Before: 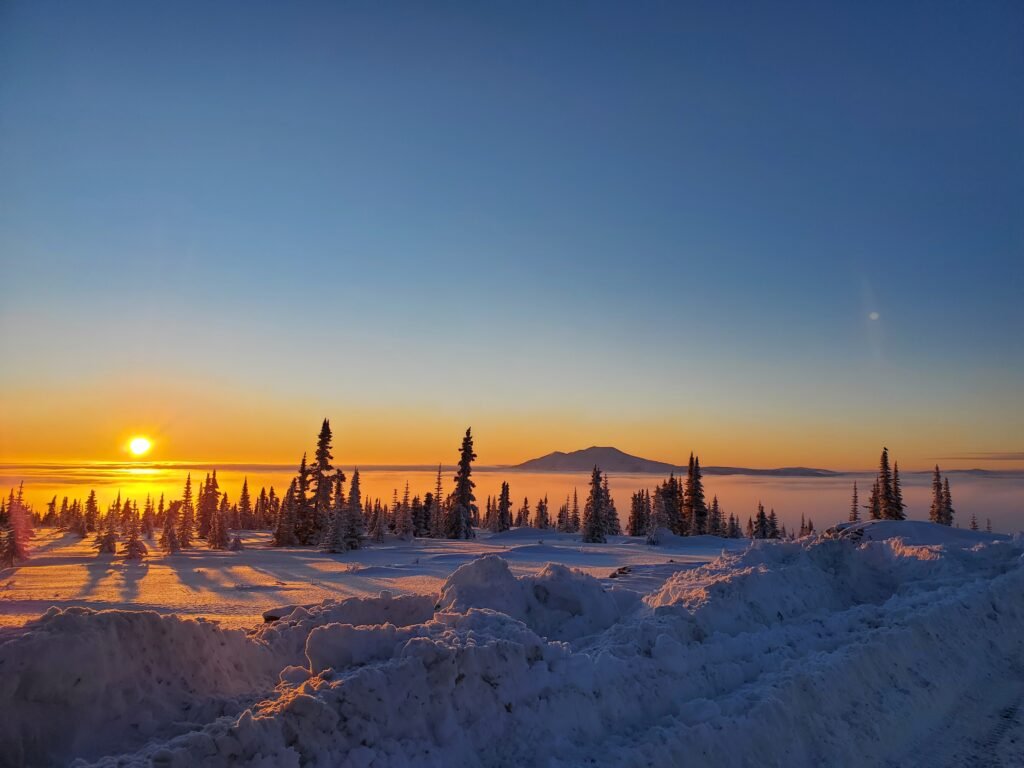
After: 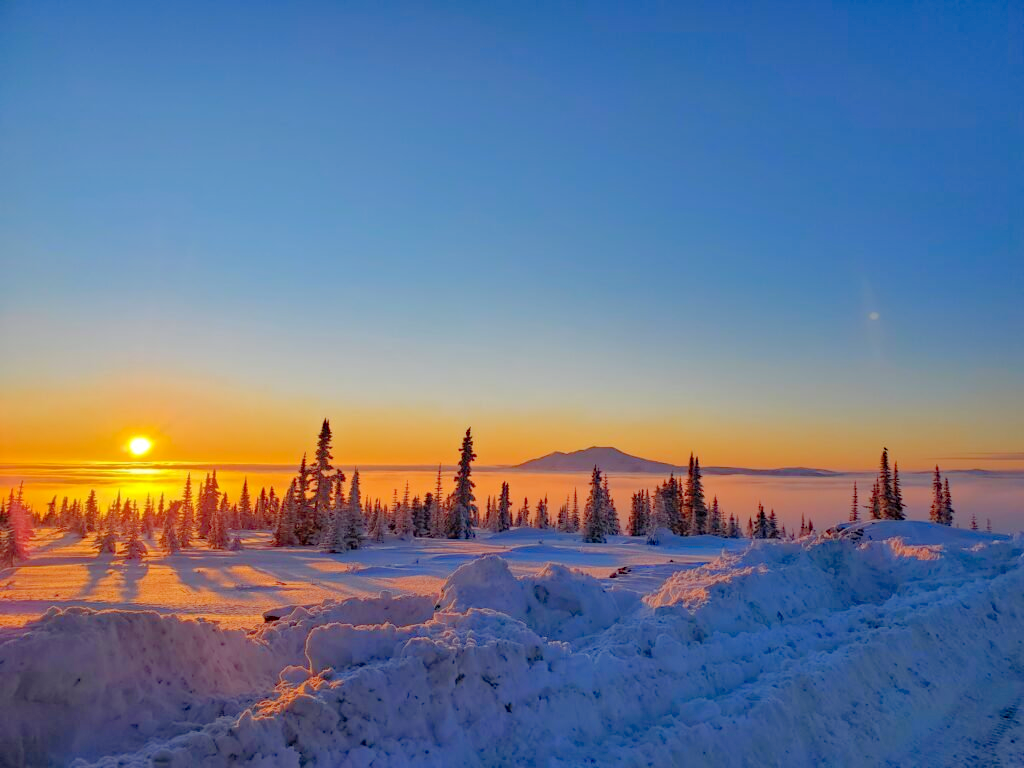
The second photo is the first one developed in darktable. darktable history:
tone curve: curves: ch0 [(0, 0) (0.004, 0.008) (0.077, 0.156) (0.169, 0.29) (0.774, 0.774) (1, 1)], color space Lab, linked channels, preserve colors none
haze removal: compatibility mode true
